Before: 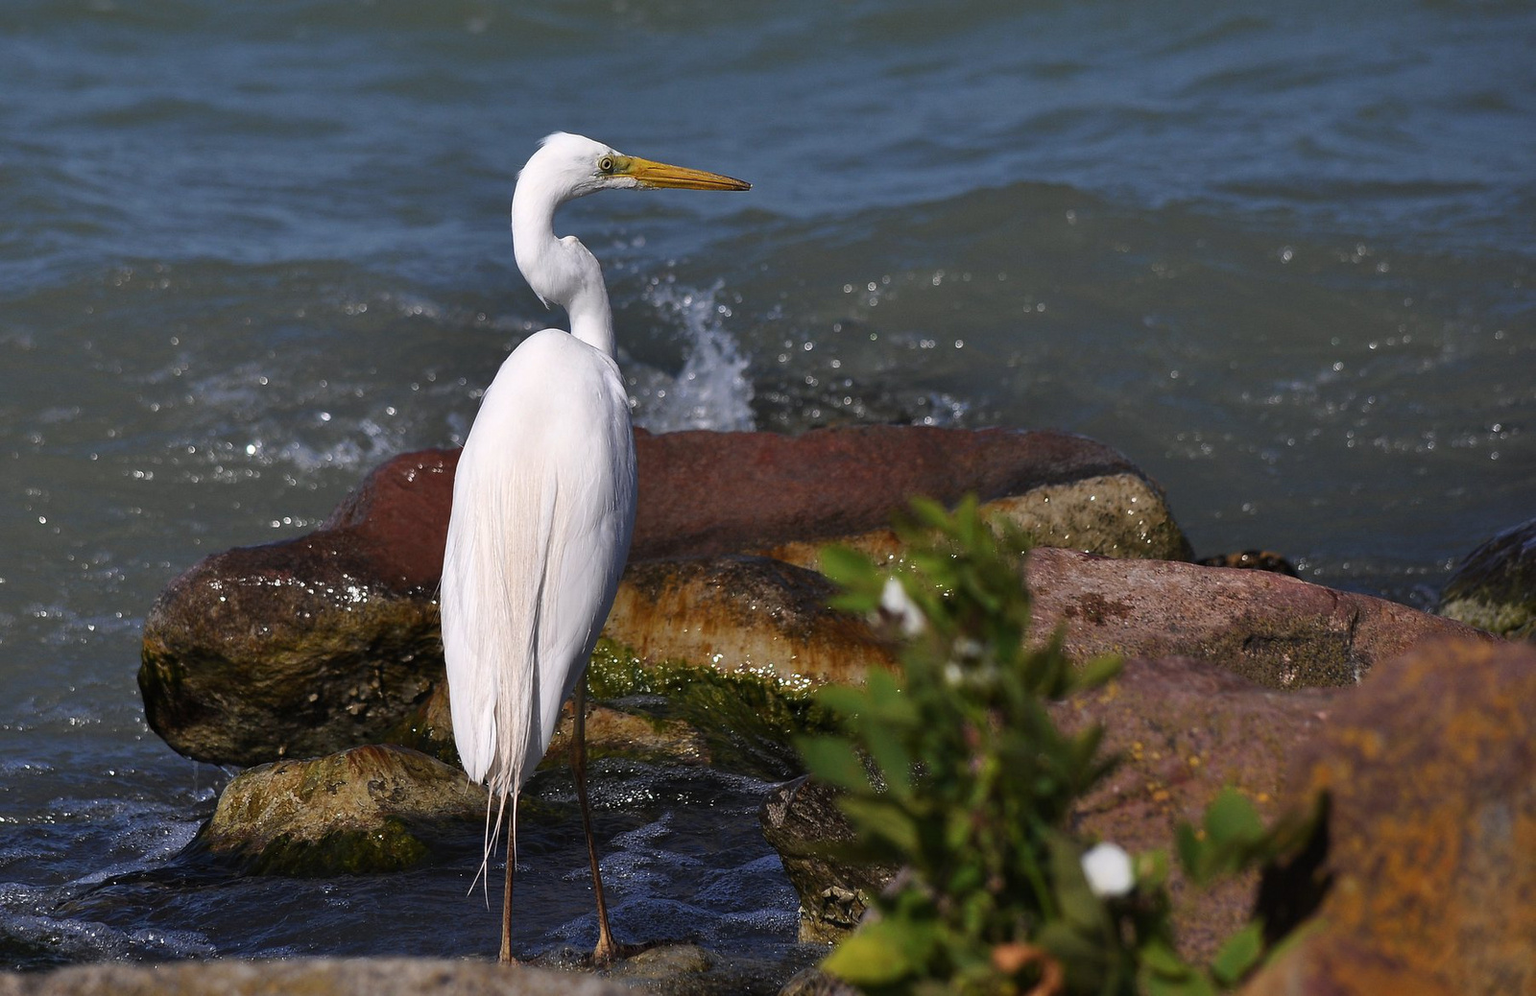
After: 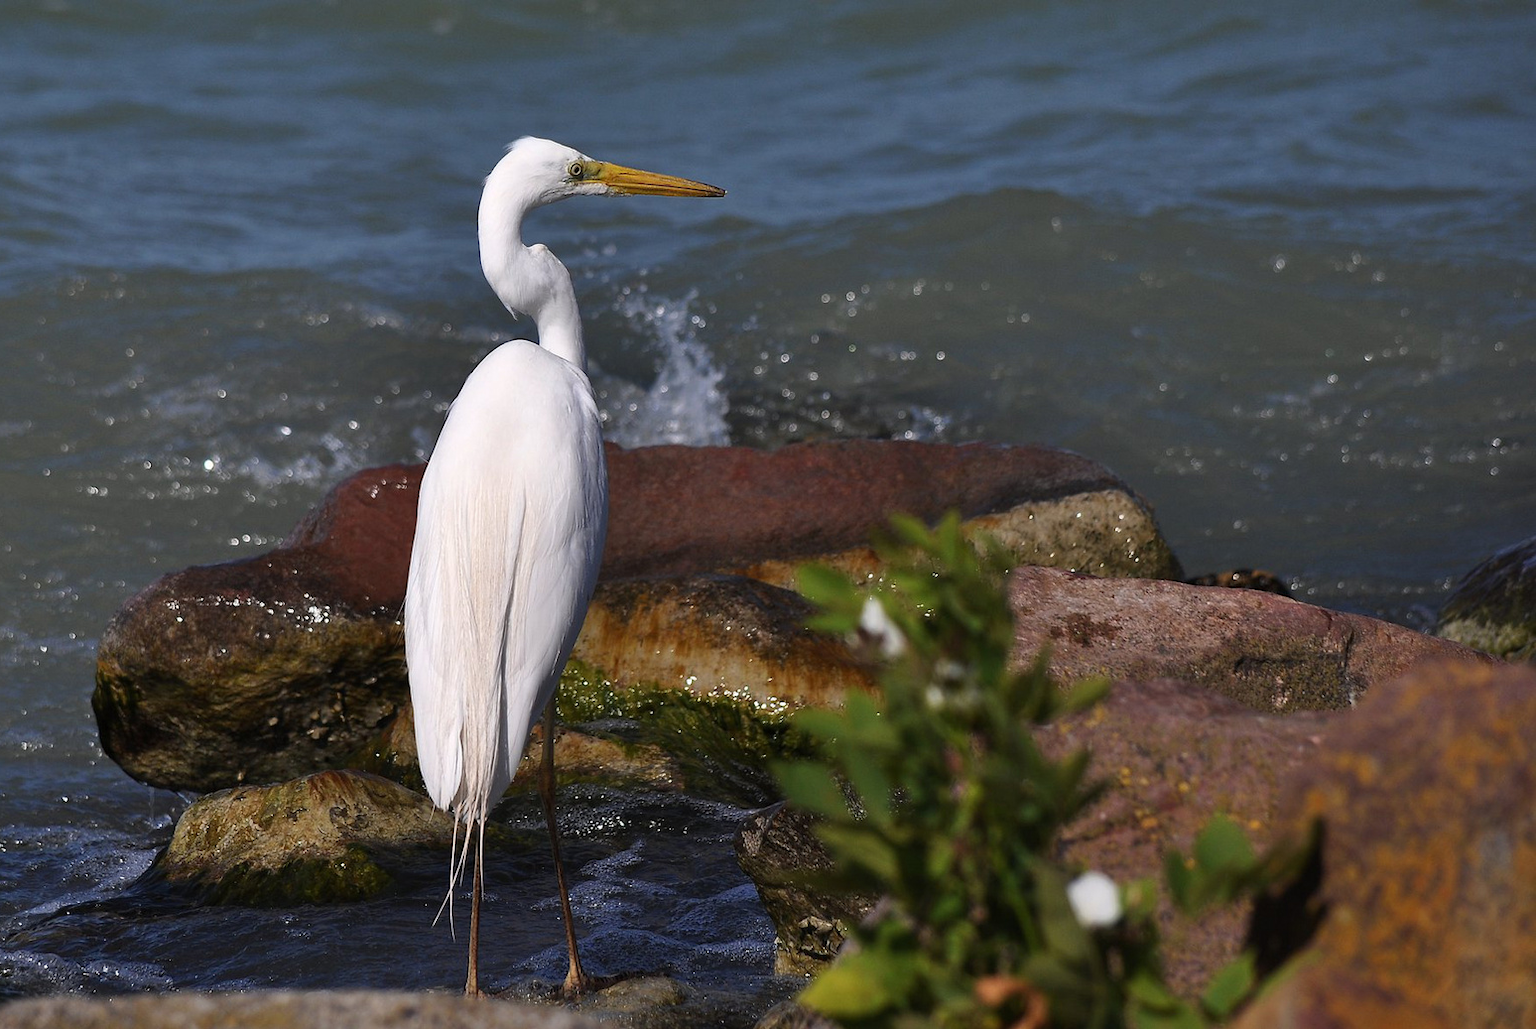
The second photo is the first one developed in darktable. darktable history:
crop and rotate: left 3.189%
